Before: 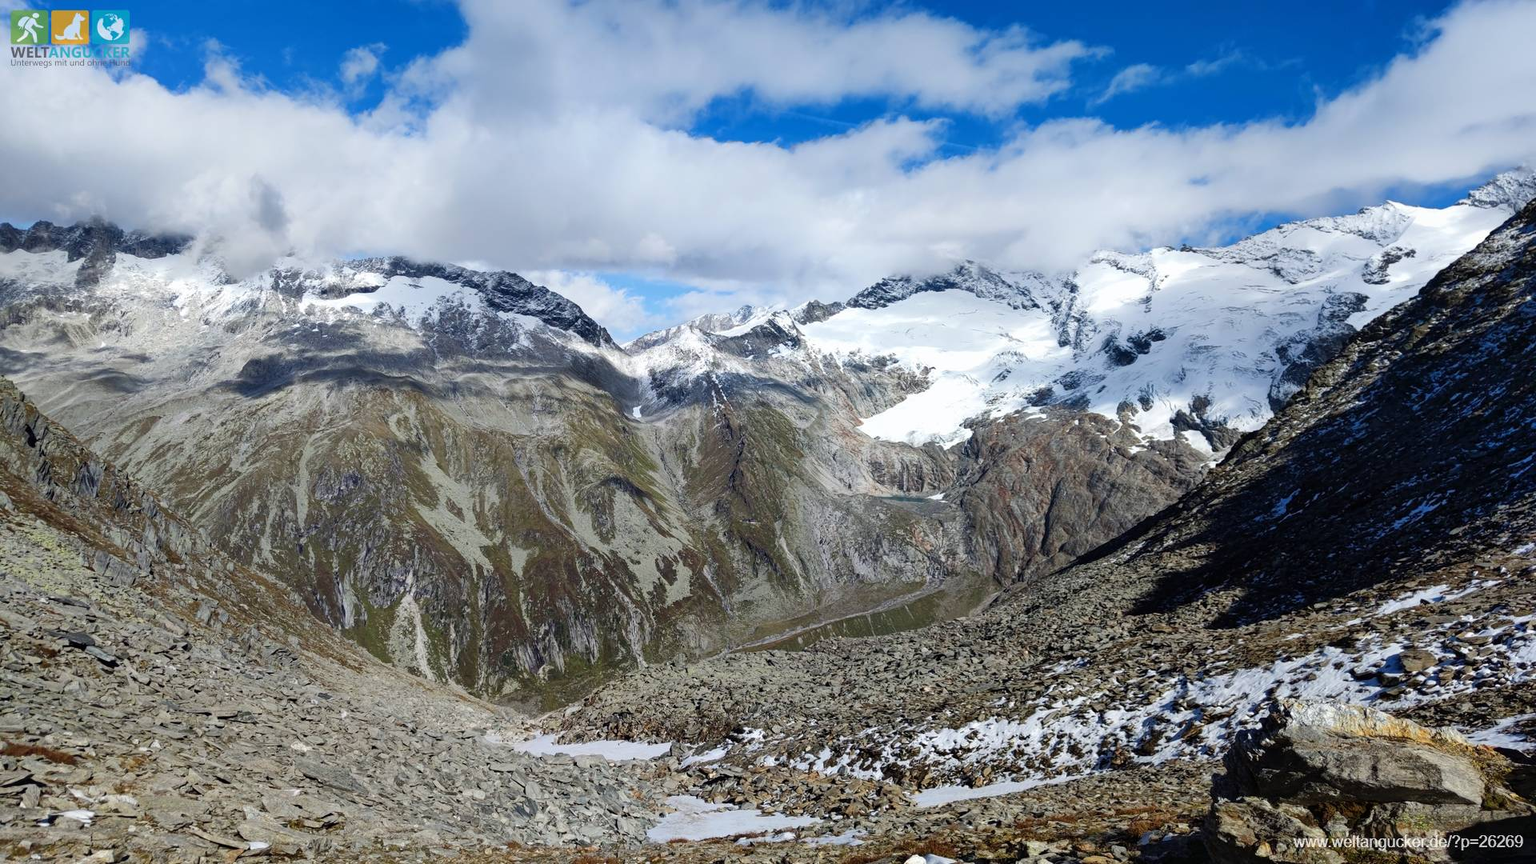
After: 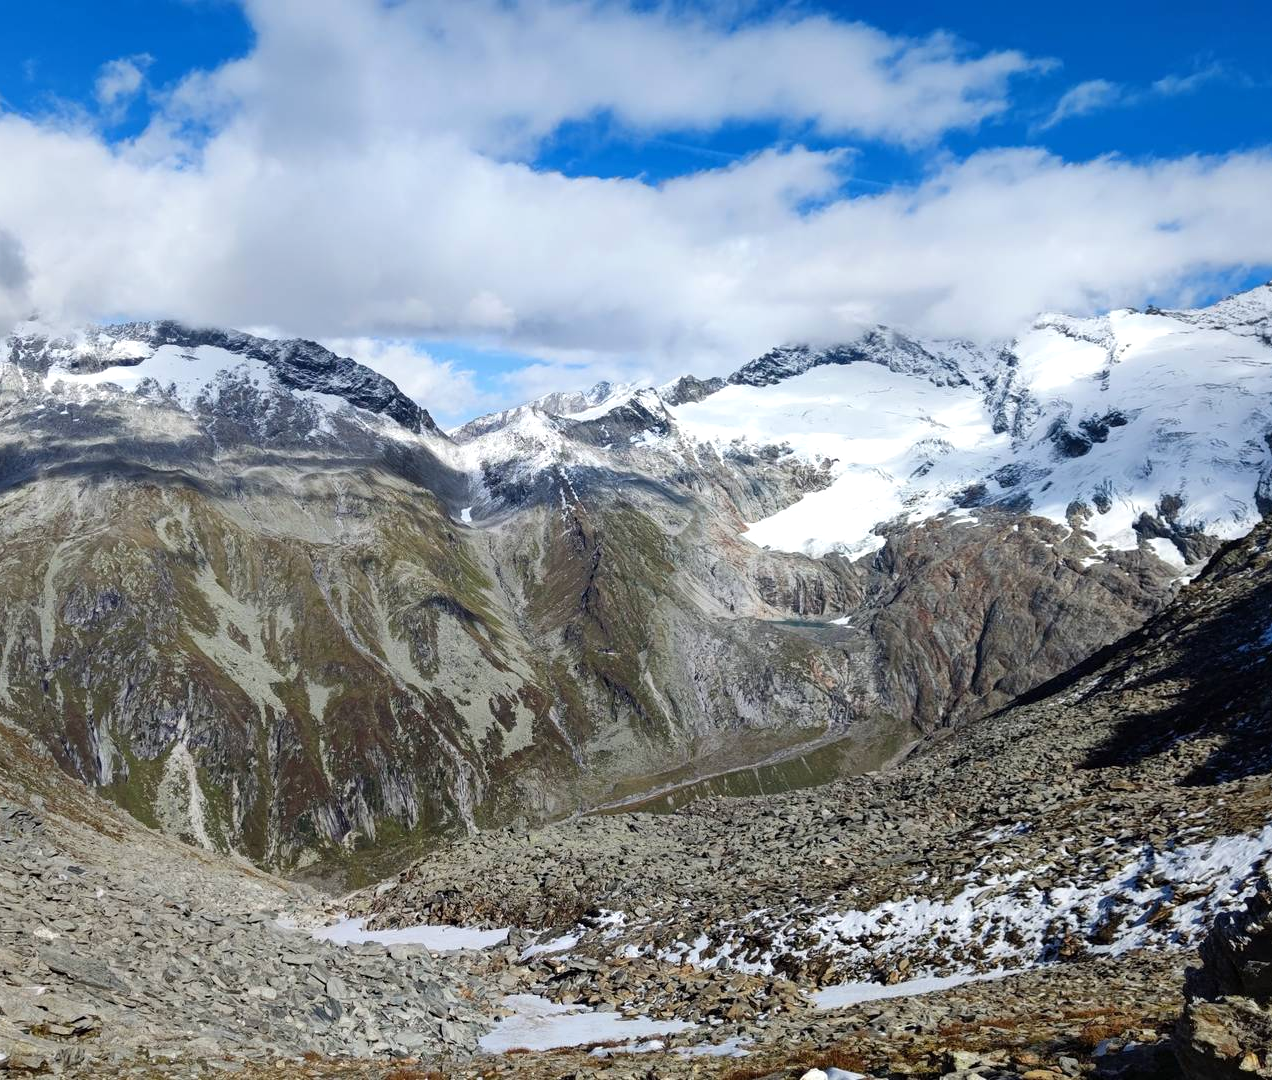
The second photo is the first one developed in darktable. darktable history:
exposure: exposure 0.124 EV, compensate exposure bias true, compensate highlight preservation false
crop: left 17.236%, right 16.485%
